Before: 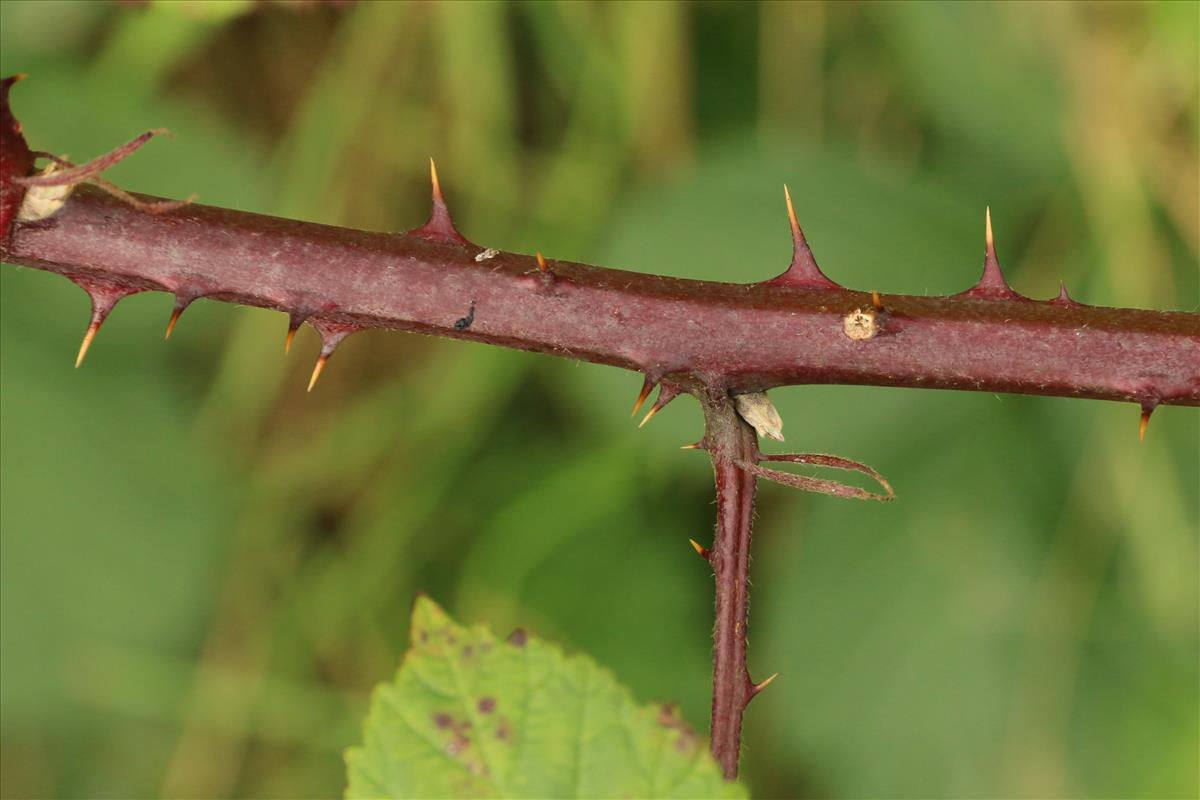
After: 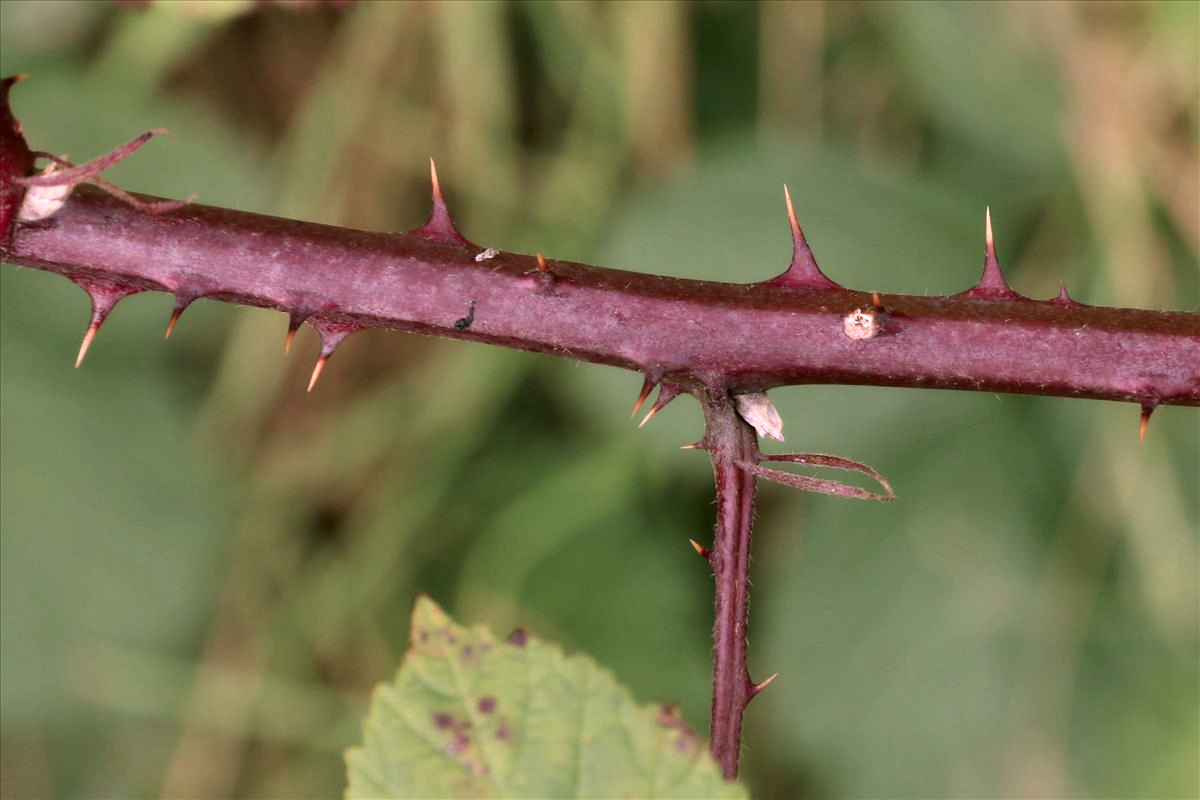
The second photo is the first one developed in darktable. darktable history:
contrast equalizer: y [[0.536, 0.565, 0.581, 0.516, 0.52, 0.491], [0.5 ×6], [0.5 ×6], [0 ×6], [0 ×6]]
color correction: highlights a* 15.03, highlights b* -25.07
